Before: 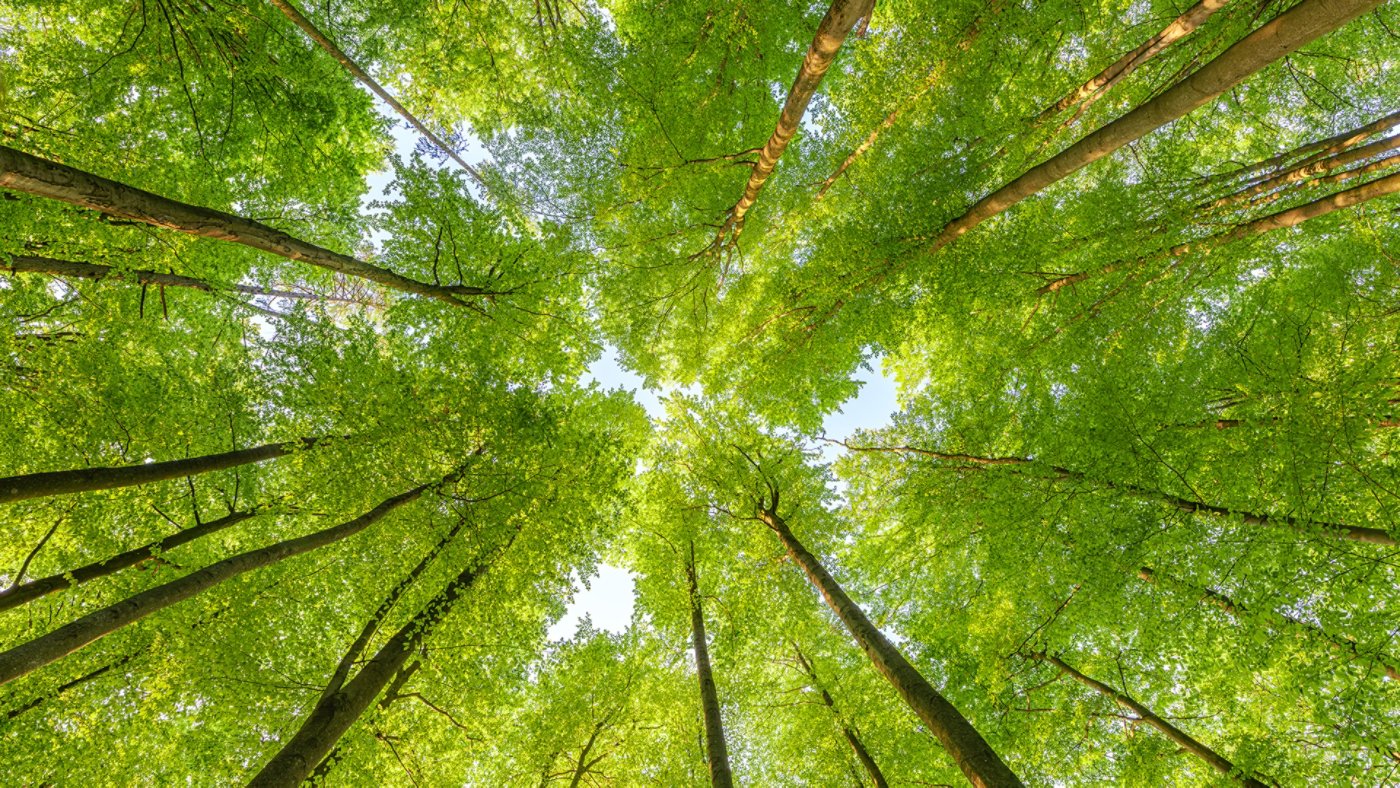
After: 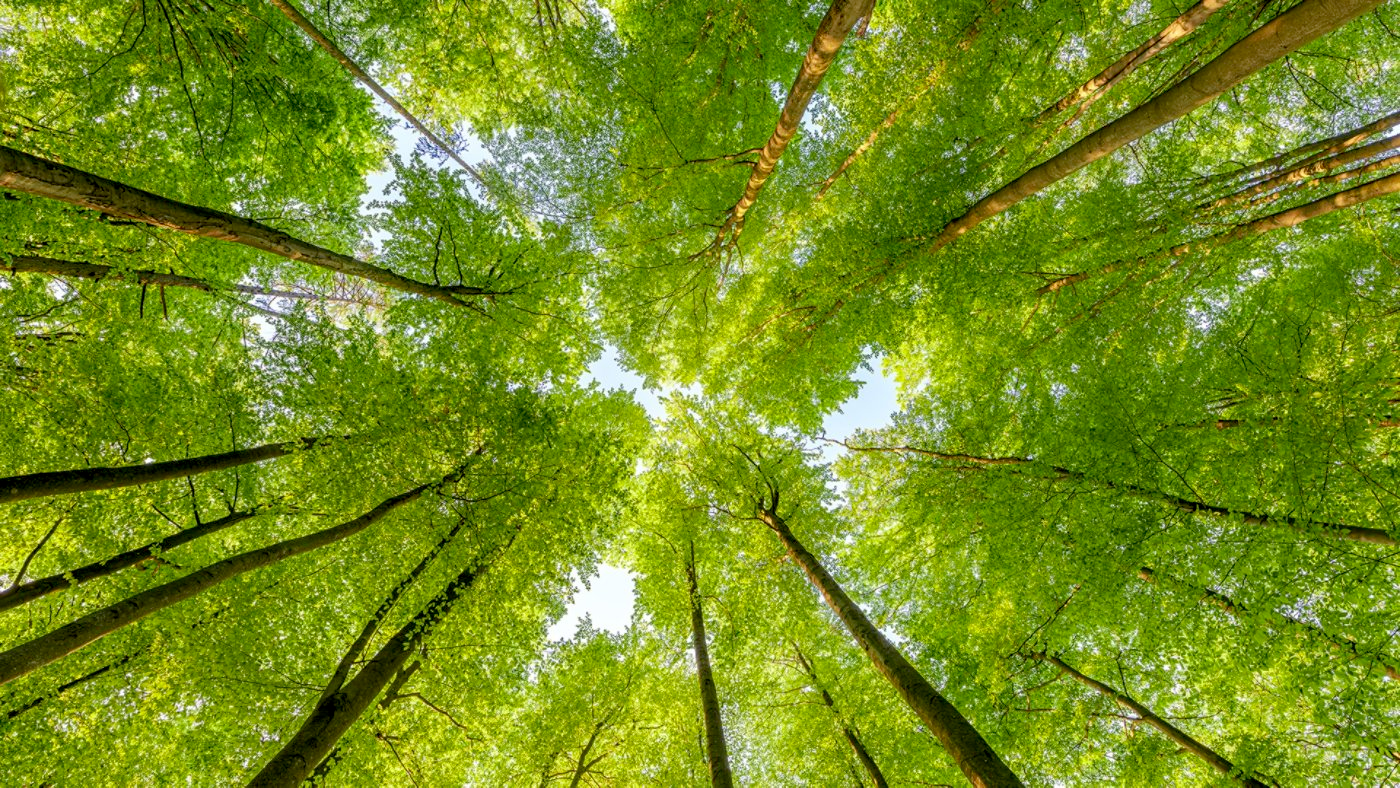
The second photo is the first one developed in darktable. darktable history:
exposure: black level correction 0.011, compensate exposure bias true, compensate highlight preservation false
